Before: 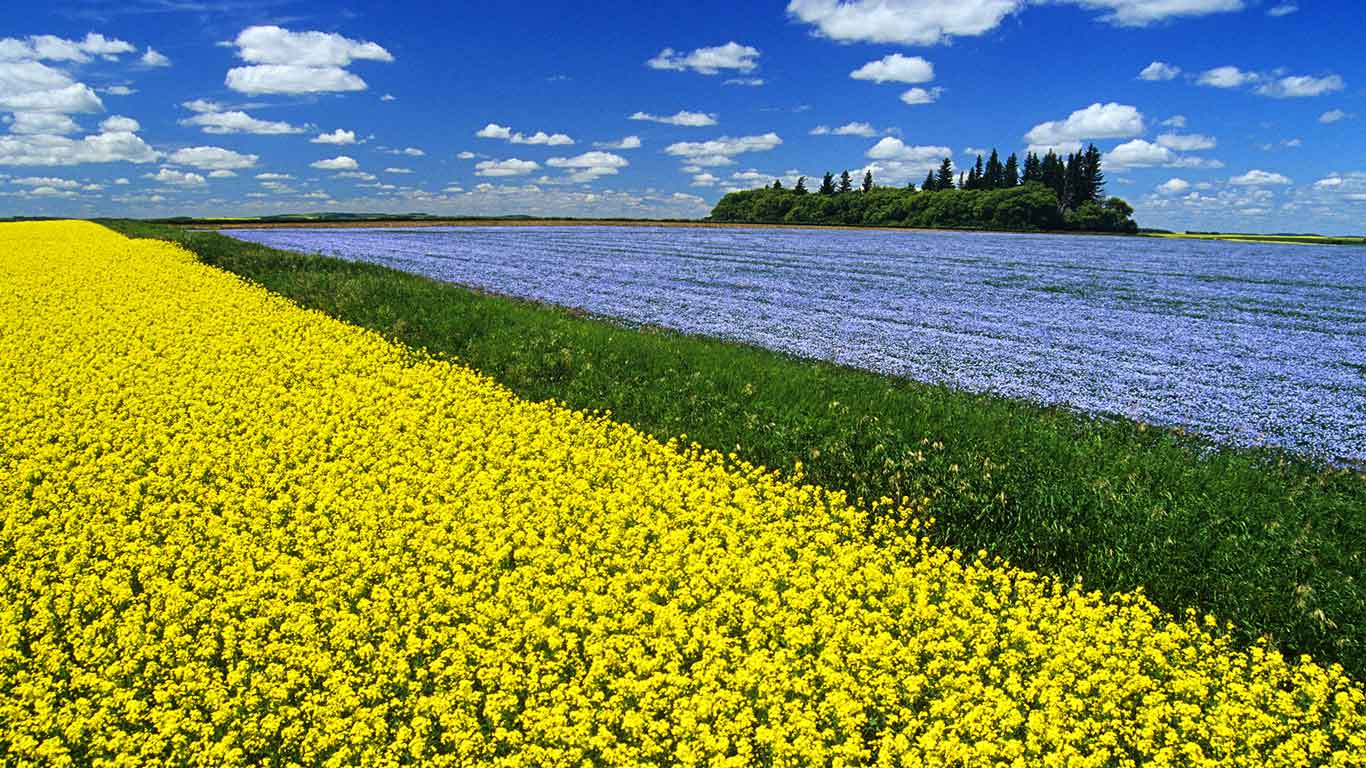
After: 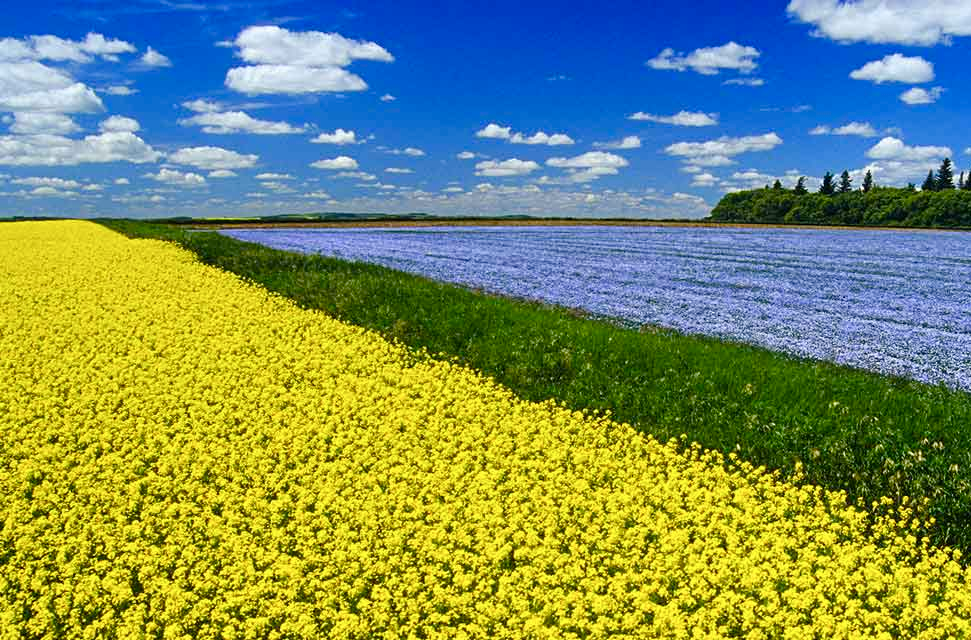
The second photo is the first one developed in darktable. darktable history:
crop: right 28.885%, bottom 16.626%
color balance rgb: perceptual saturation grading › global saturation 20%, perceptual saturation grading › highlights -25%, perceptual saturation grading › shadows 25%
